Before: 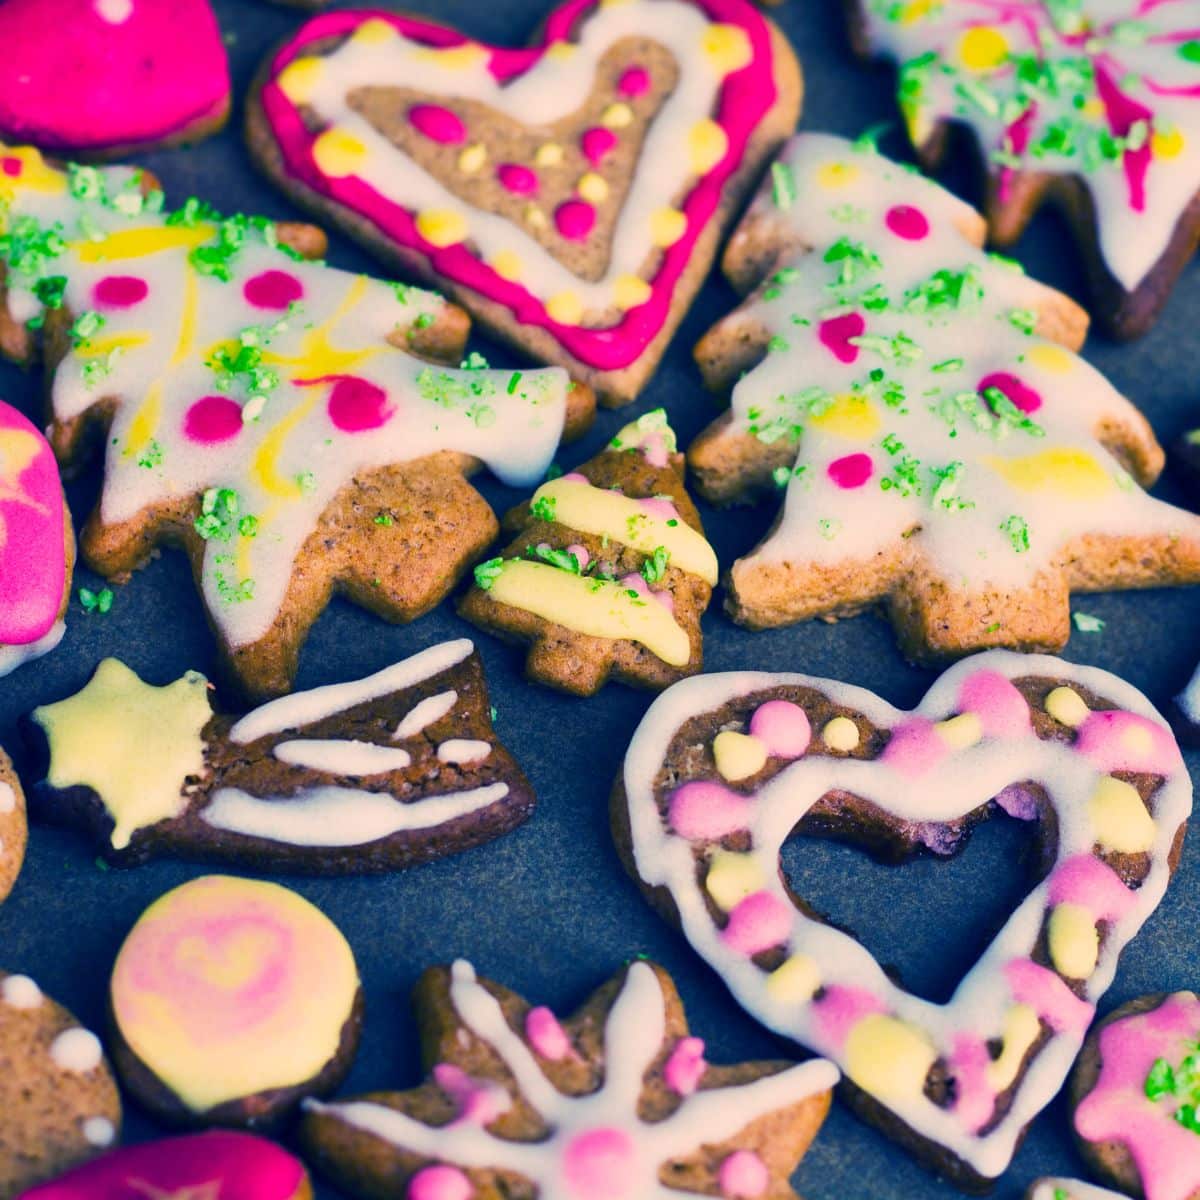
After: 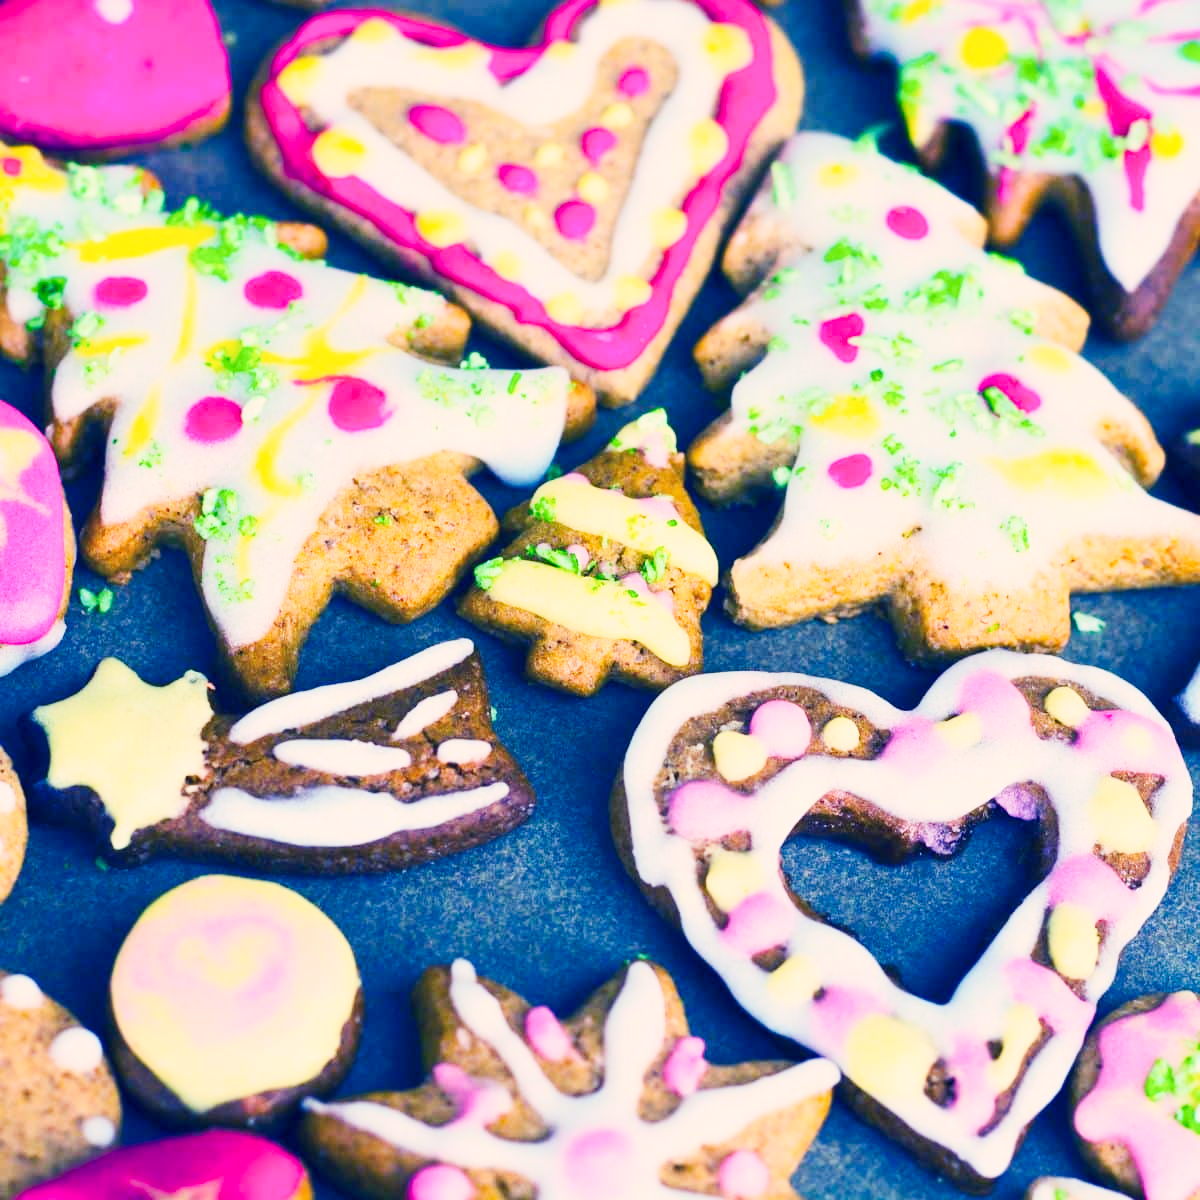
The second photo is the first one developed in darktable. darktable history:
tone curve: curves: ch0 [(0, 0) (0.003, 0.003) (0.011, 0.014) (0.025, 0.033) (0.044, 0.06) (0.069, 0.096) (0.1, 0.132) (0.136, 0.174) (0.177, 0.226) (0.224, 0.282) (0.277, 0.352) (0.335, 0.435) (0.399, 0.524) (0.468, 0.615) (0.543, 0.695) (0.623, 0.771) (0.709, 0.835) (0.801, 0.894) (0.898, 0.944) (1, 1)], preserve colors none
contrast brightness saturation: contrast 0.2, brightness 0.16, saturation 0.22
